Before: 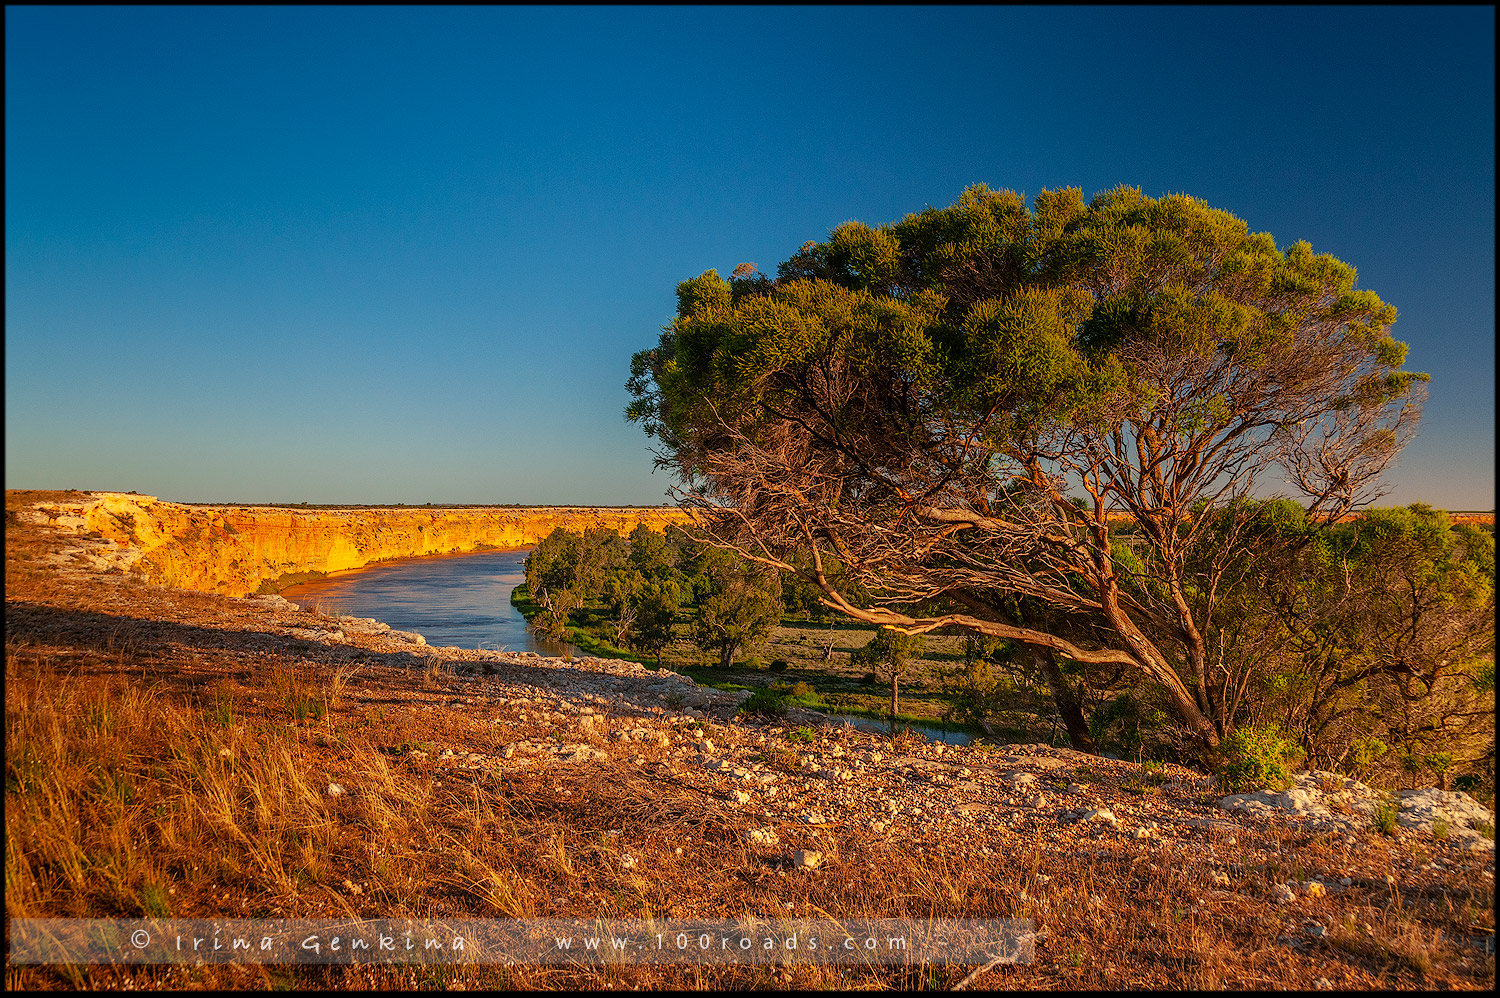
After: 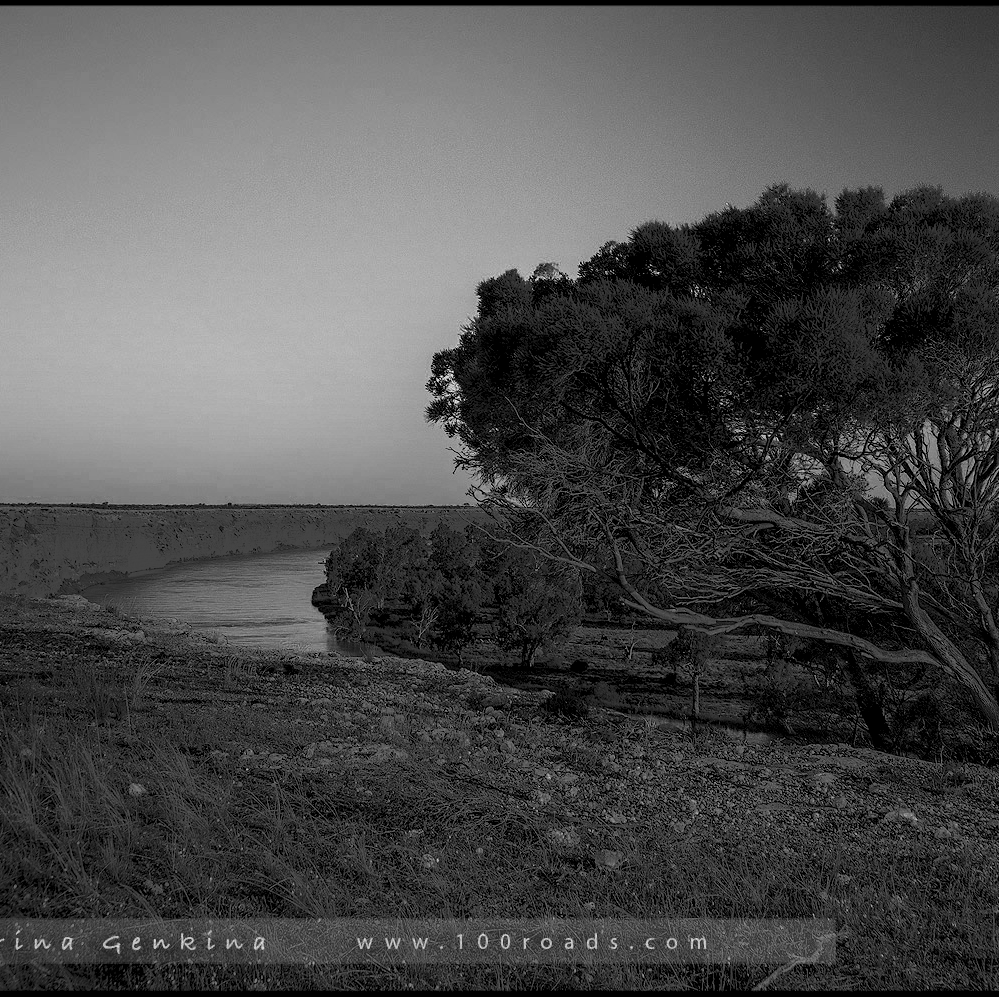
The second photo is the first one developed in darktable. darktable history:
exposure: black level correction 0.009, exposure -0.159 EV, compensate highlight preservation false
crop and rotate: left 13.342%, right 19.991%
color zones: curves: ch0 [(0.287, 0.048) (0.493, 0.484) (0.737, 0.816)]; ch1 [(0, 0) (0.143, 0) (0.286, 0) (0.429, 0) (0.571, 0) (0.714, 0) (0.857, 0)]
